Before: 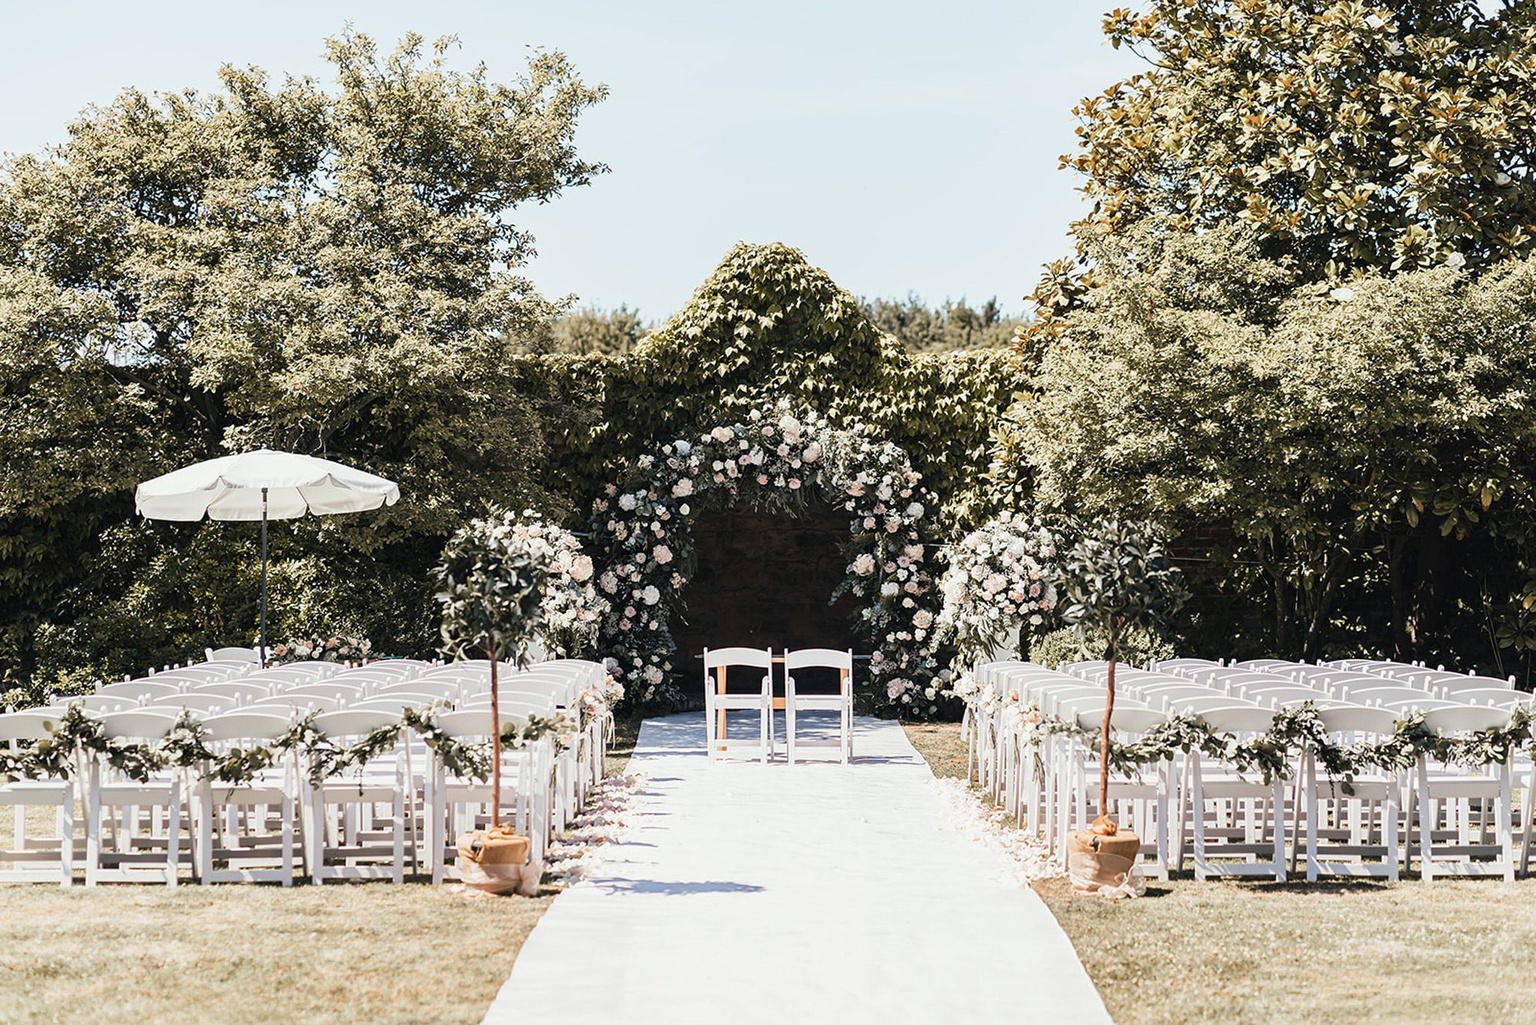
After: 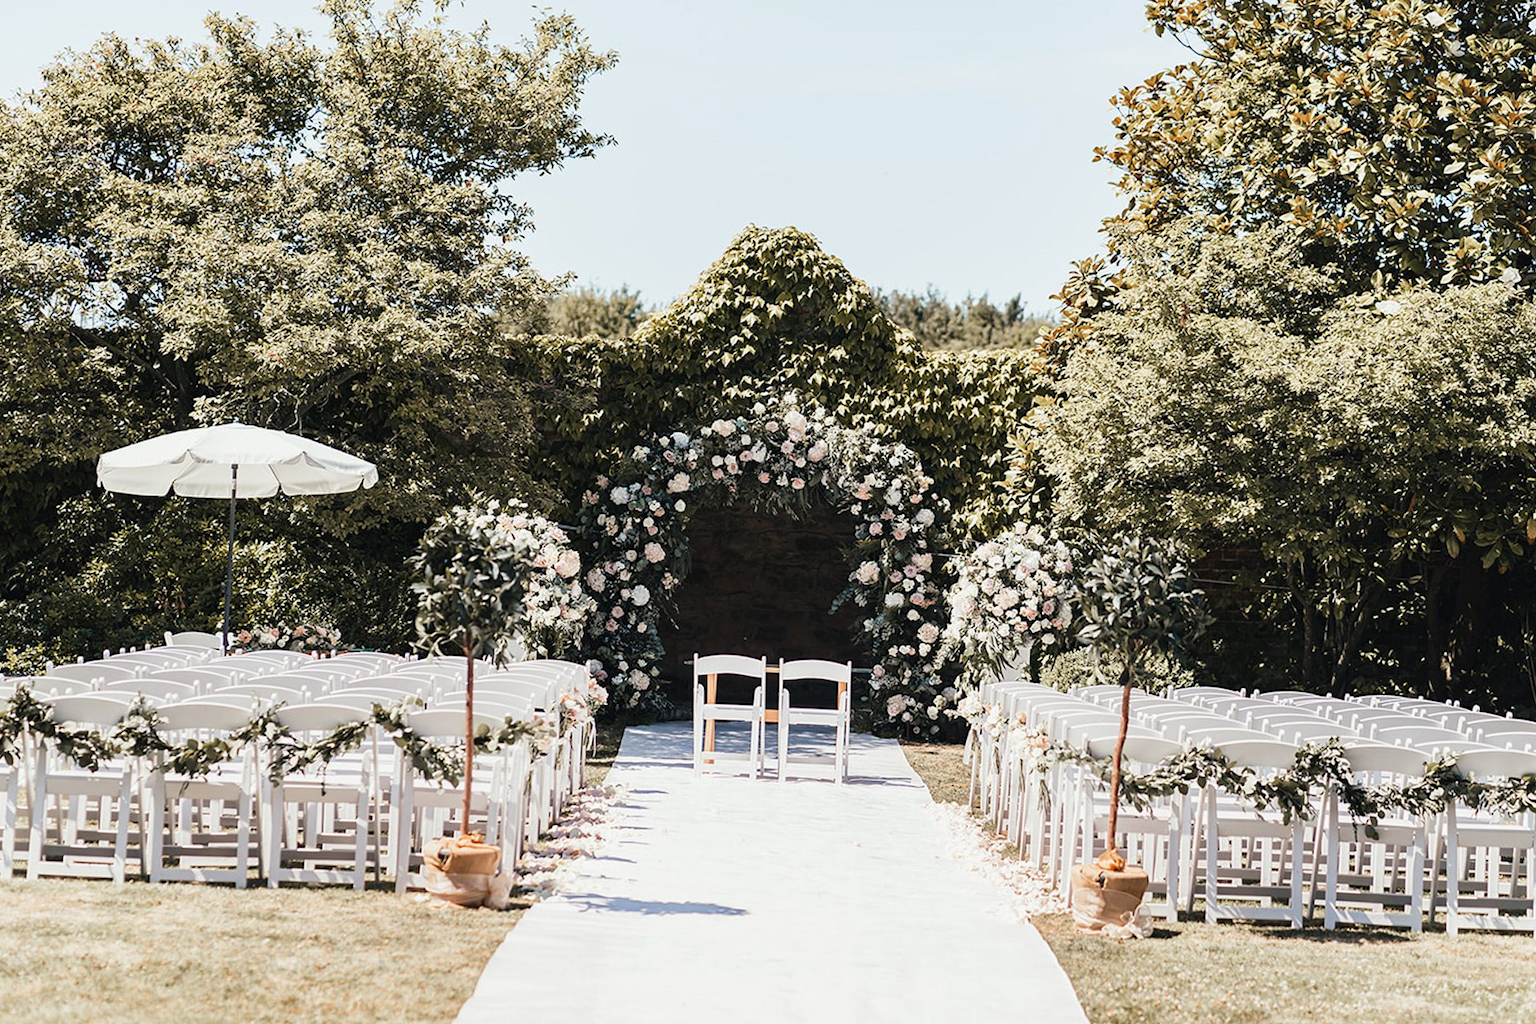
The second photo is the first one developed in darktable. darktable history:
crop and rotate: angle -2.44°
